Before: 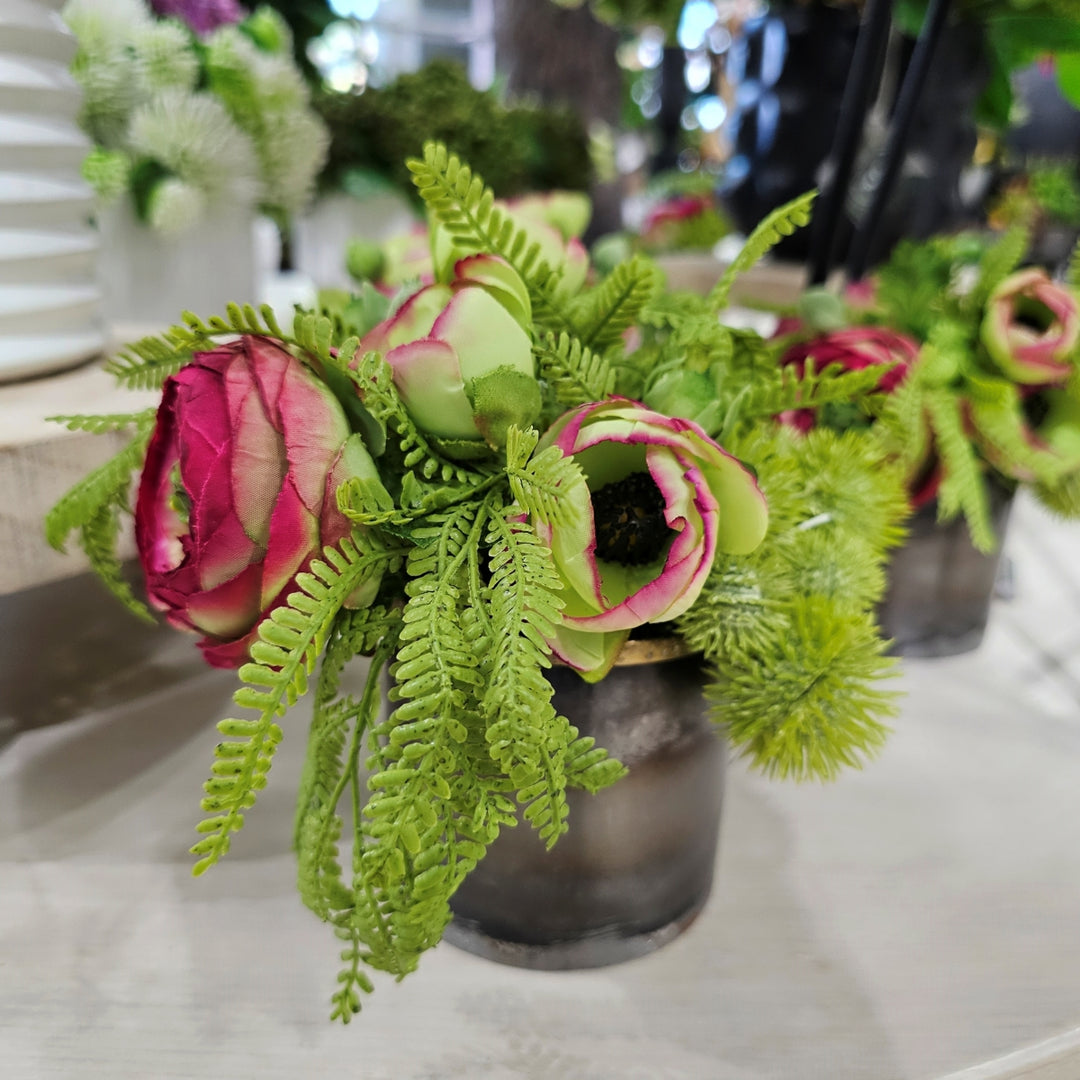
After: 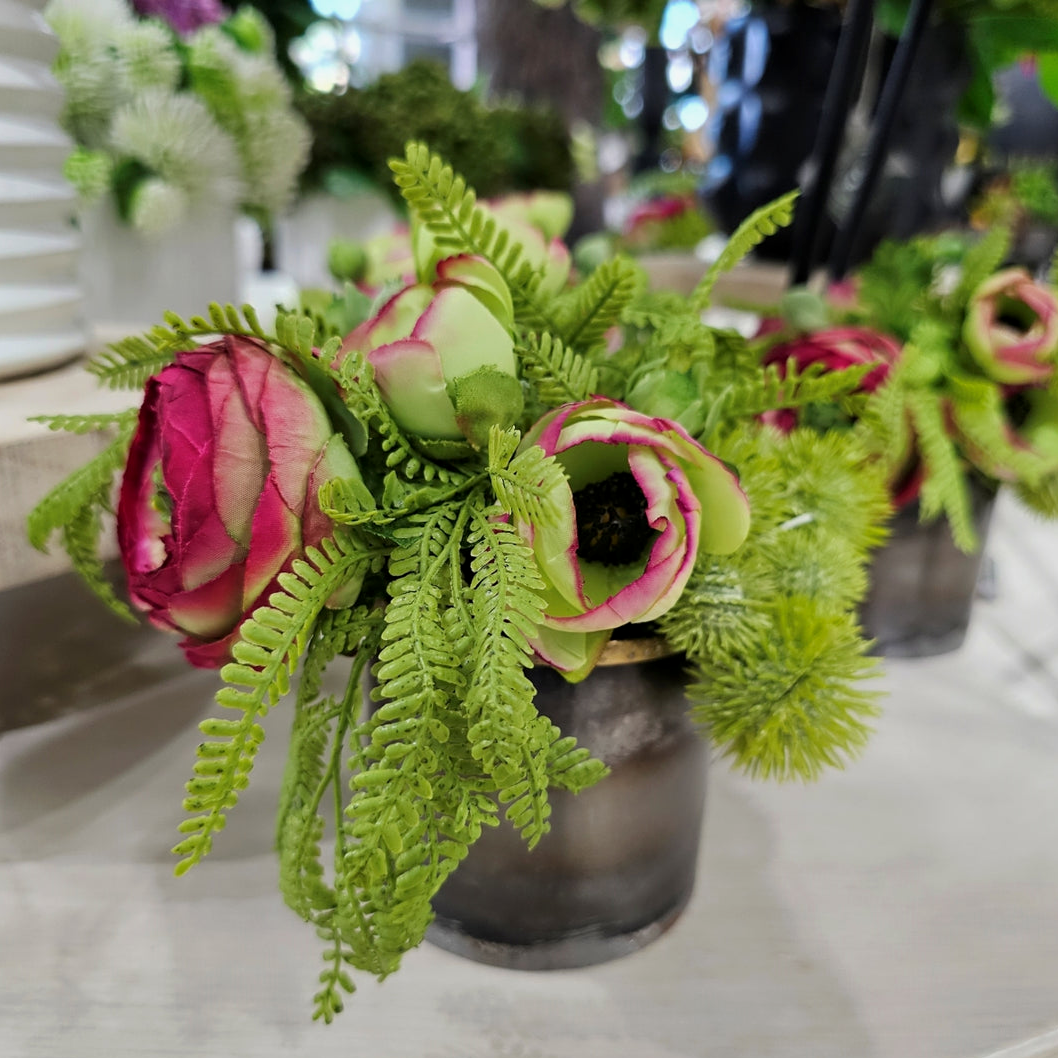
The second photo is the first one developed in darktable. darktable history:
crop: left 1.743%, right 0.268%, bottom 2.011%
exposure: black level correction 0.002, exposure -0.1 EV, compensate highlight preservation false
